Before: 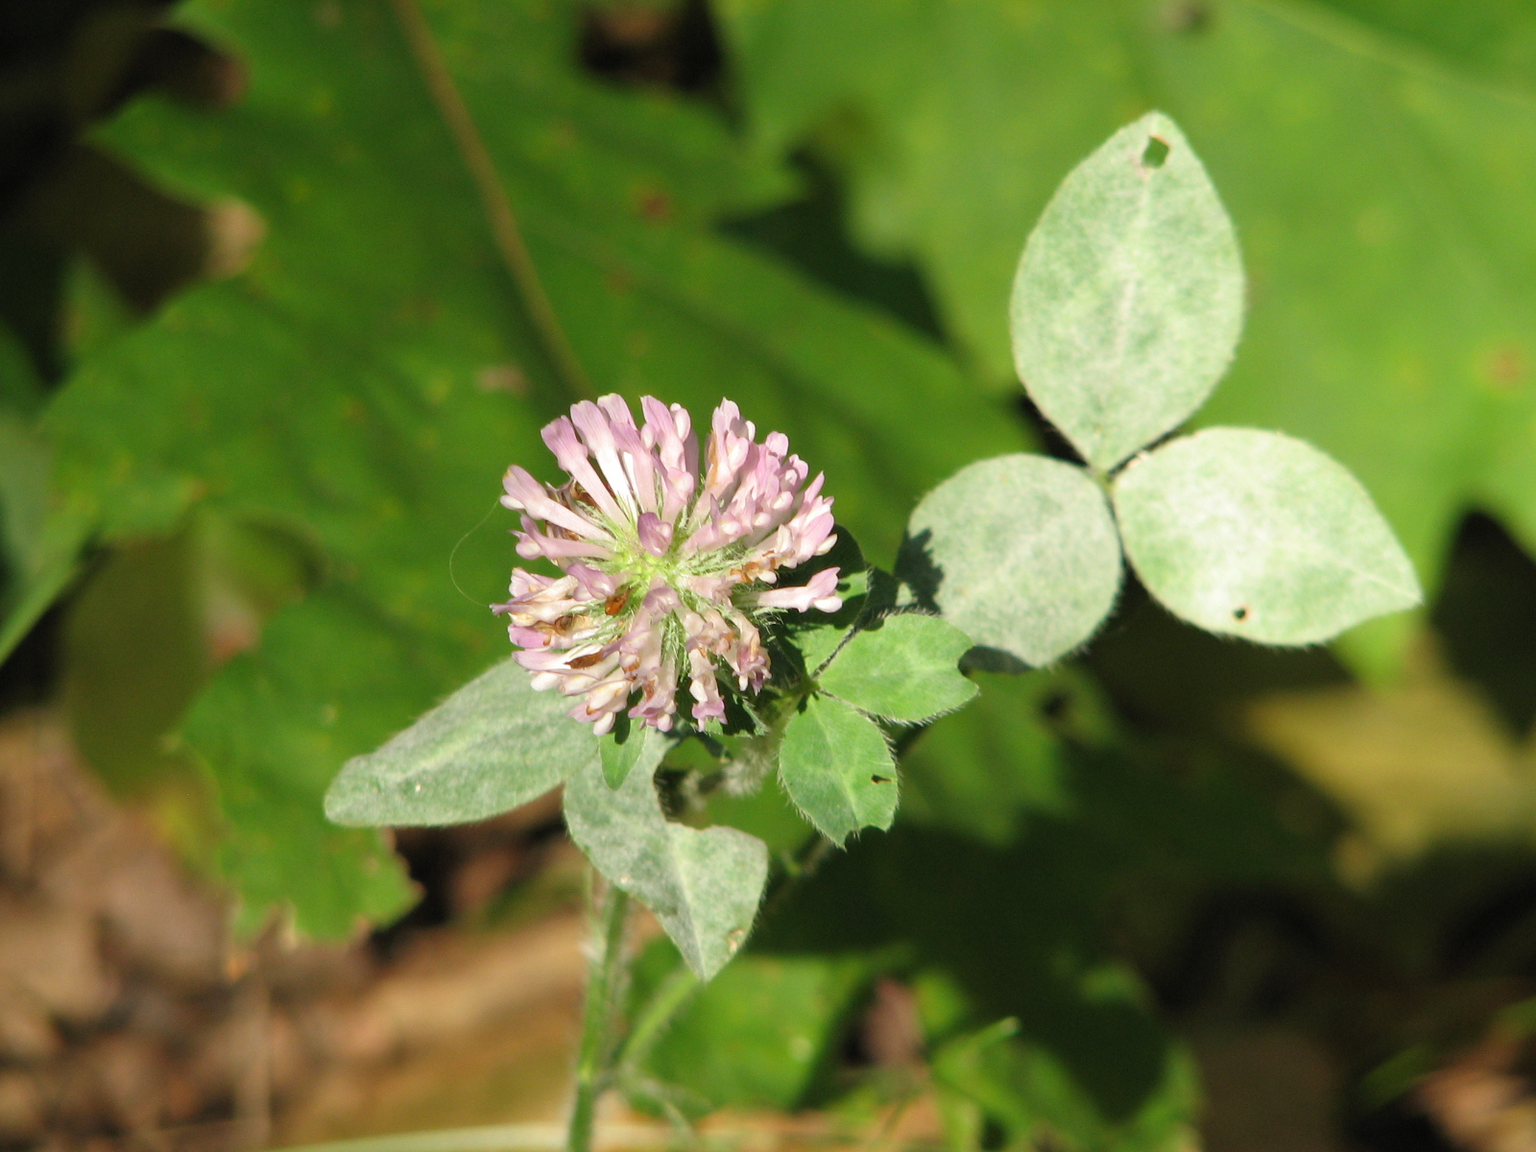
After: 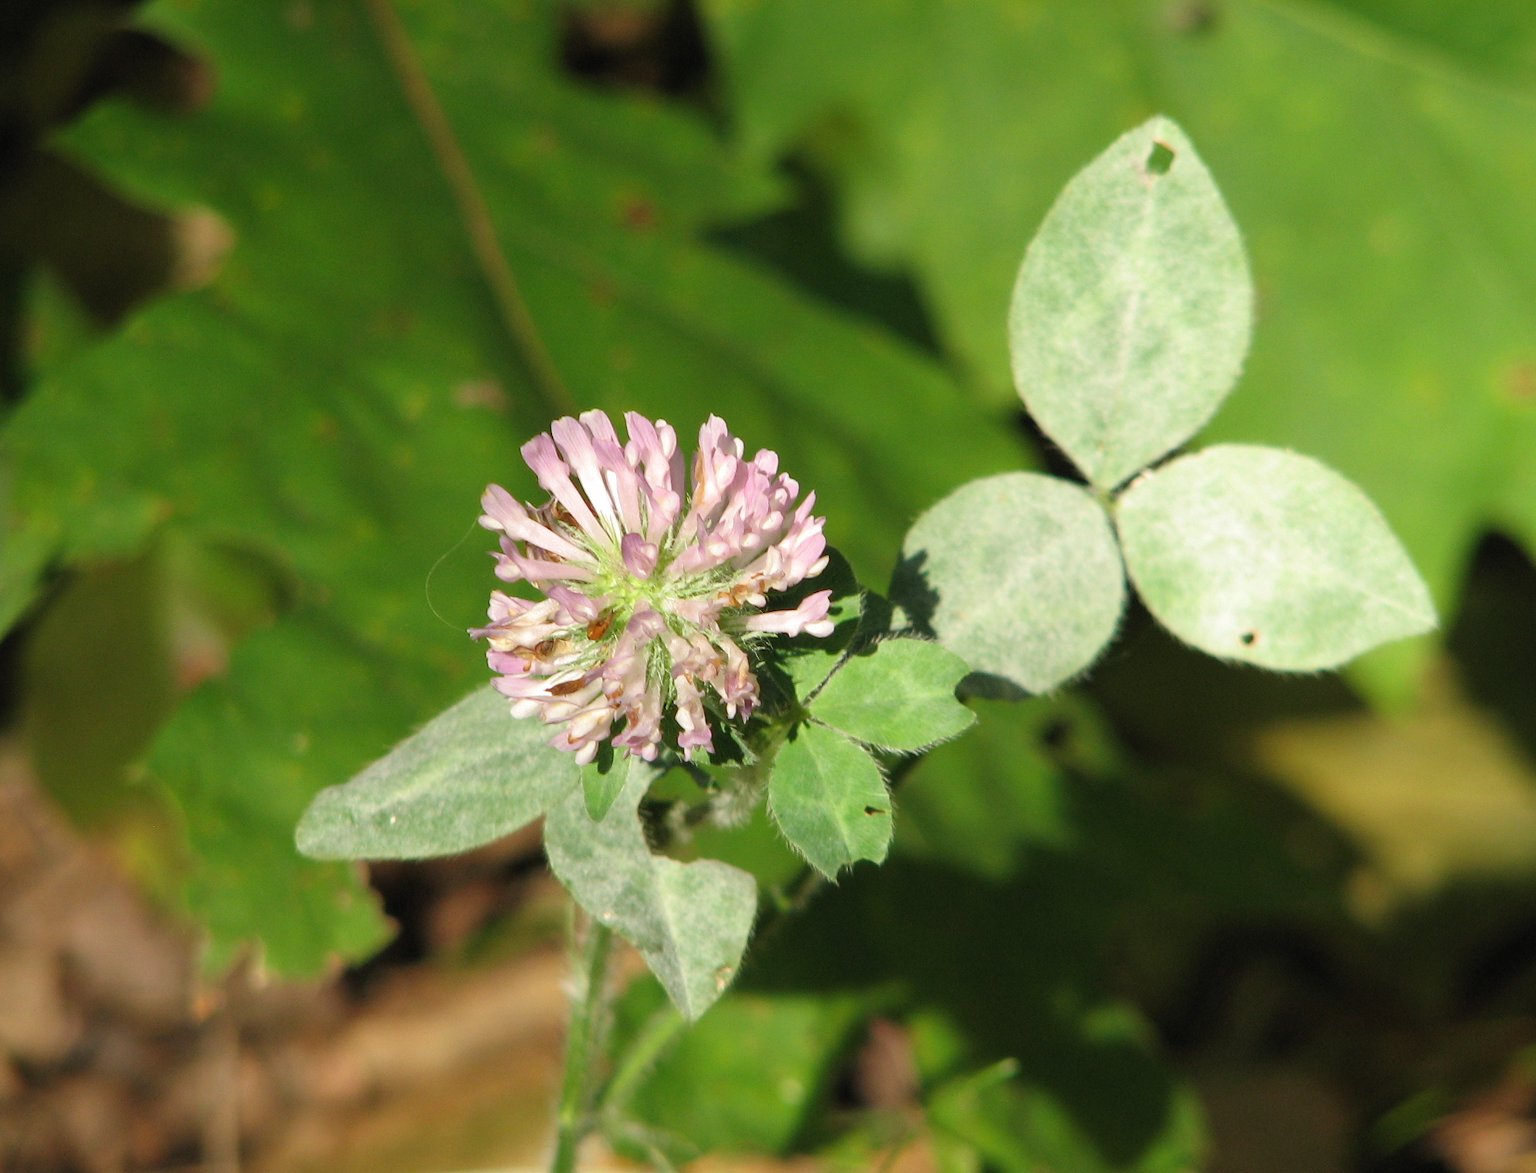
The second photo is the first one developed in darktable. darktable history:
crop and rotate: left 2.685%, right 1.144%, bottom 2.036%
